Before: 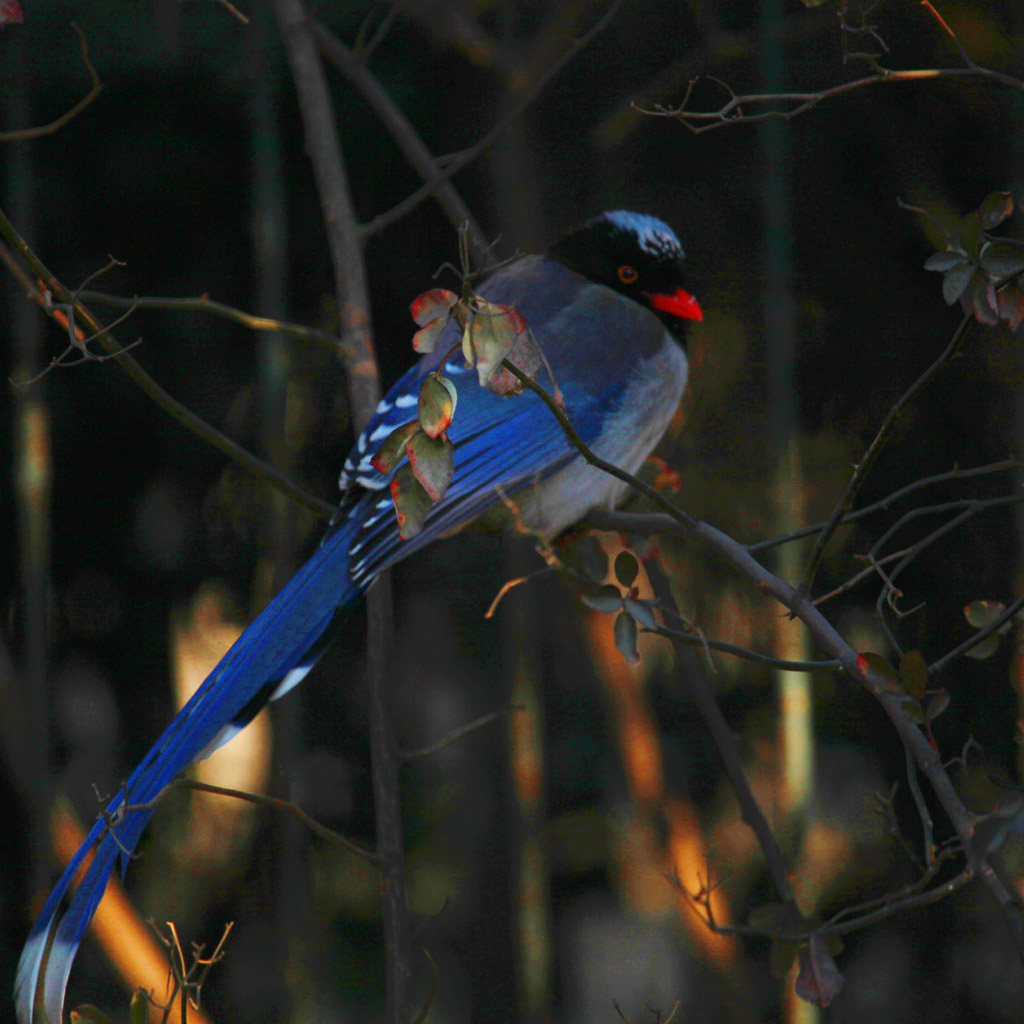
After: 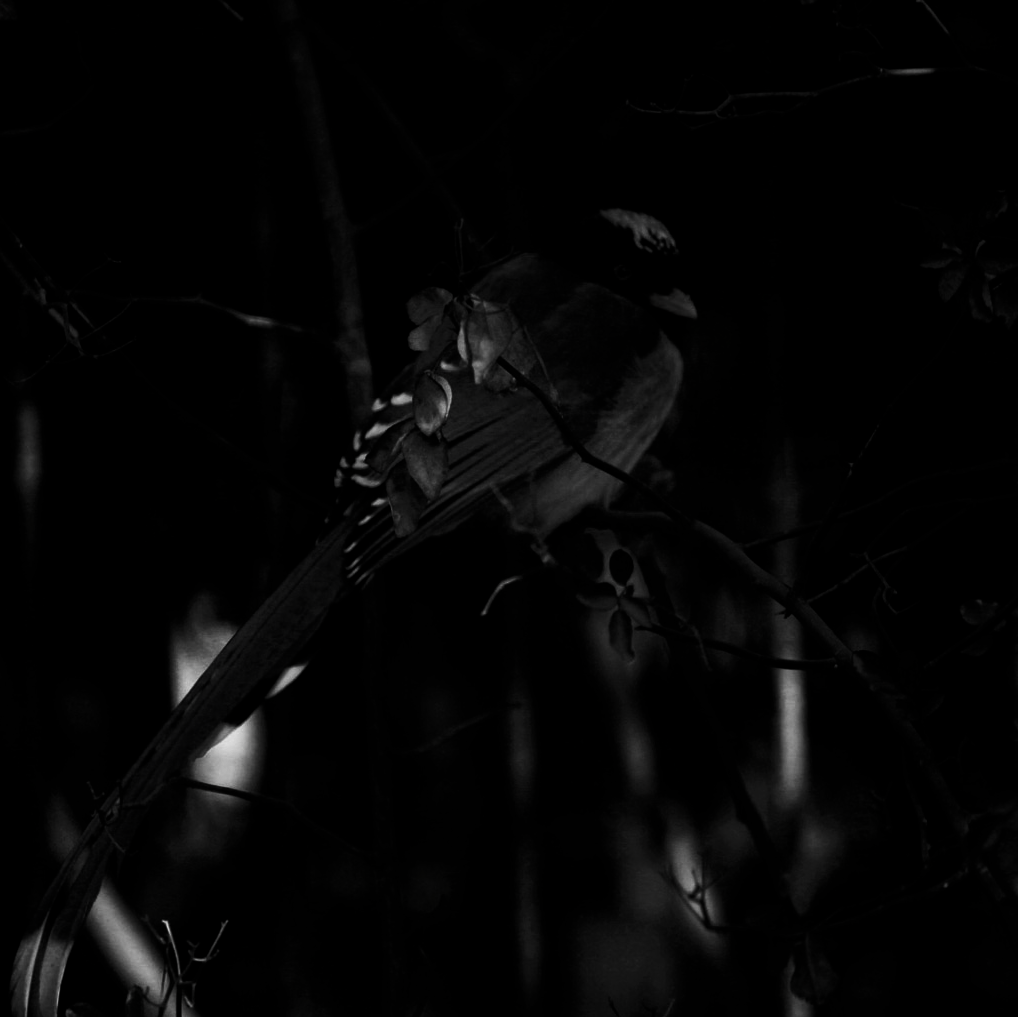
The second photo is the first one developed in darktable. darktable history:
crop and rotate: left 0.529%, top 0.212%, bottom 0.393%
filmic rgb: black relative exposure -8.27 EV, white relative exposure 2.2 EV, threshold 3 EV, target white luminance 99.987%, hardness 7.12, latitude 75.6%, contrast 1.32, highlights saturation mix -1.64%, shadows ↔ highlights balance 30.77%, enable highlight reconstruction true
contrast brightness saturation: contrast -0.038, brightness -0.601, saturation -0.997
